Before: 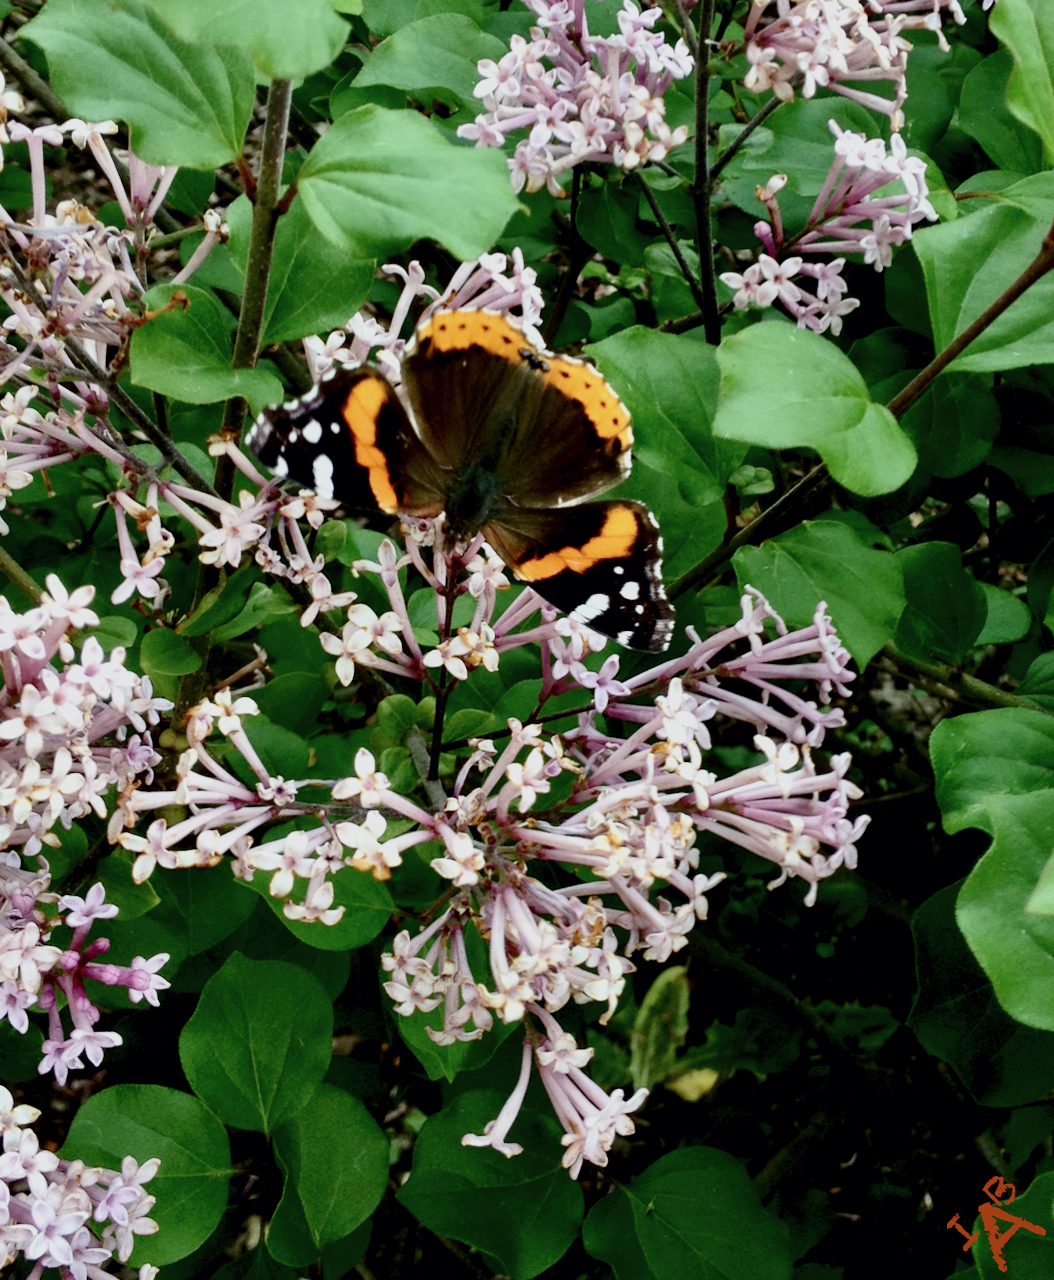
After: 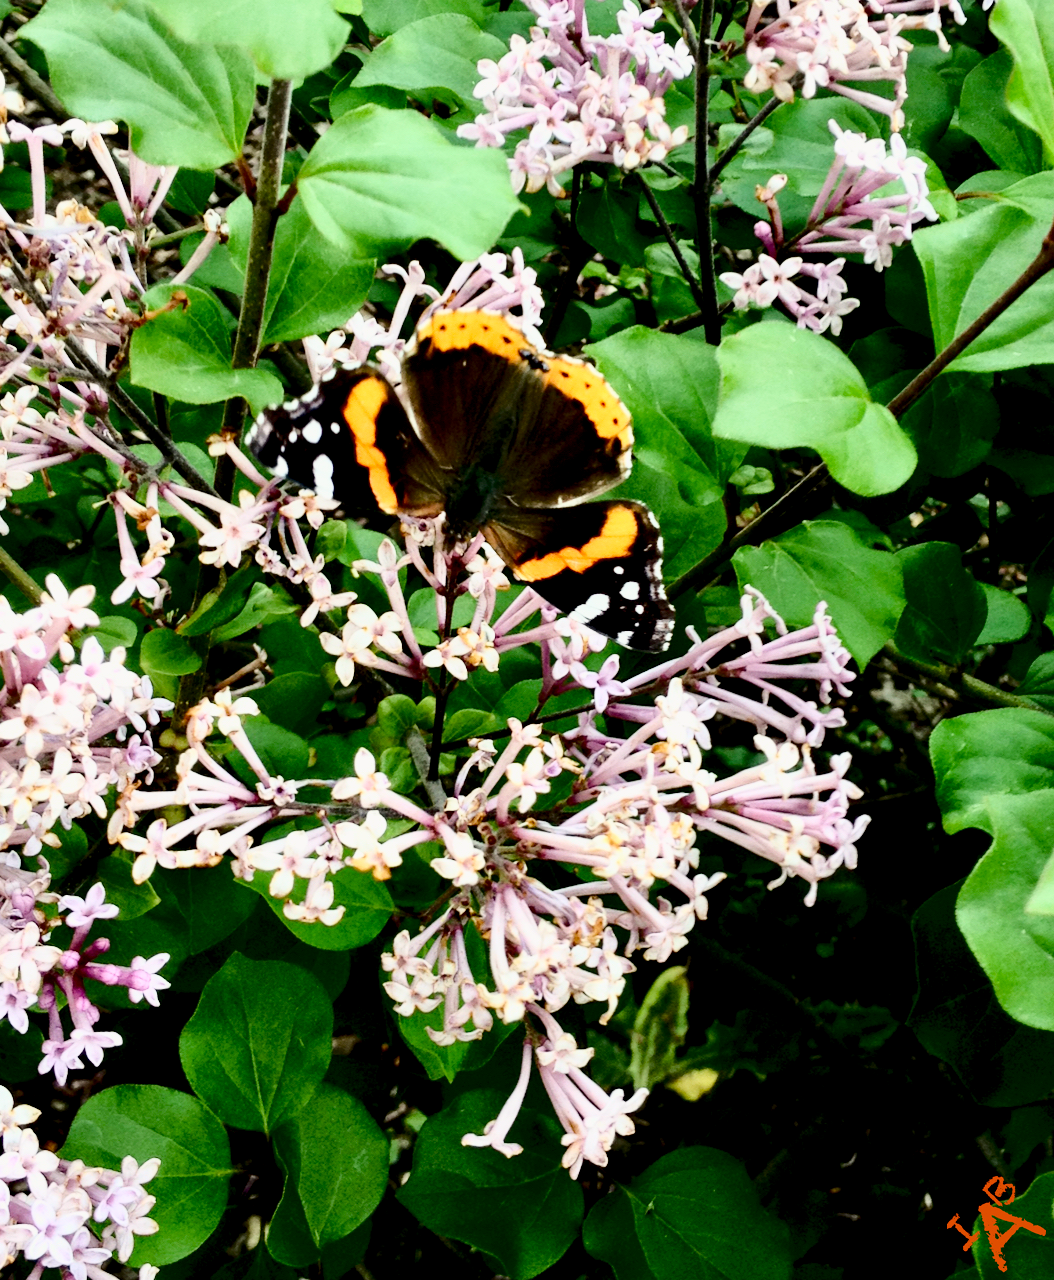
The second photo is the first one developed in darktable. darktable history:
exposure: compensate highlight preservation false
base curve: curves: ch0 [(0, 0) (0.028, 0.03) (0.121, 0.232) (0.46, 0.748) (0.859, 0.968) (1, 1)]
color calibration: x 0.342, y 0.355, temperature 5148.26 K, saturation algorithm version 1 (2020)
